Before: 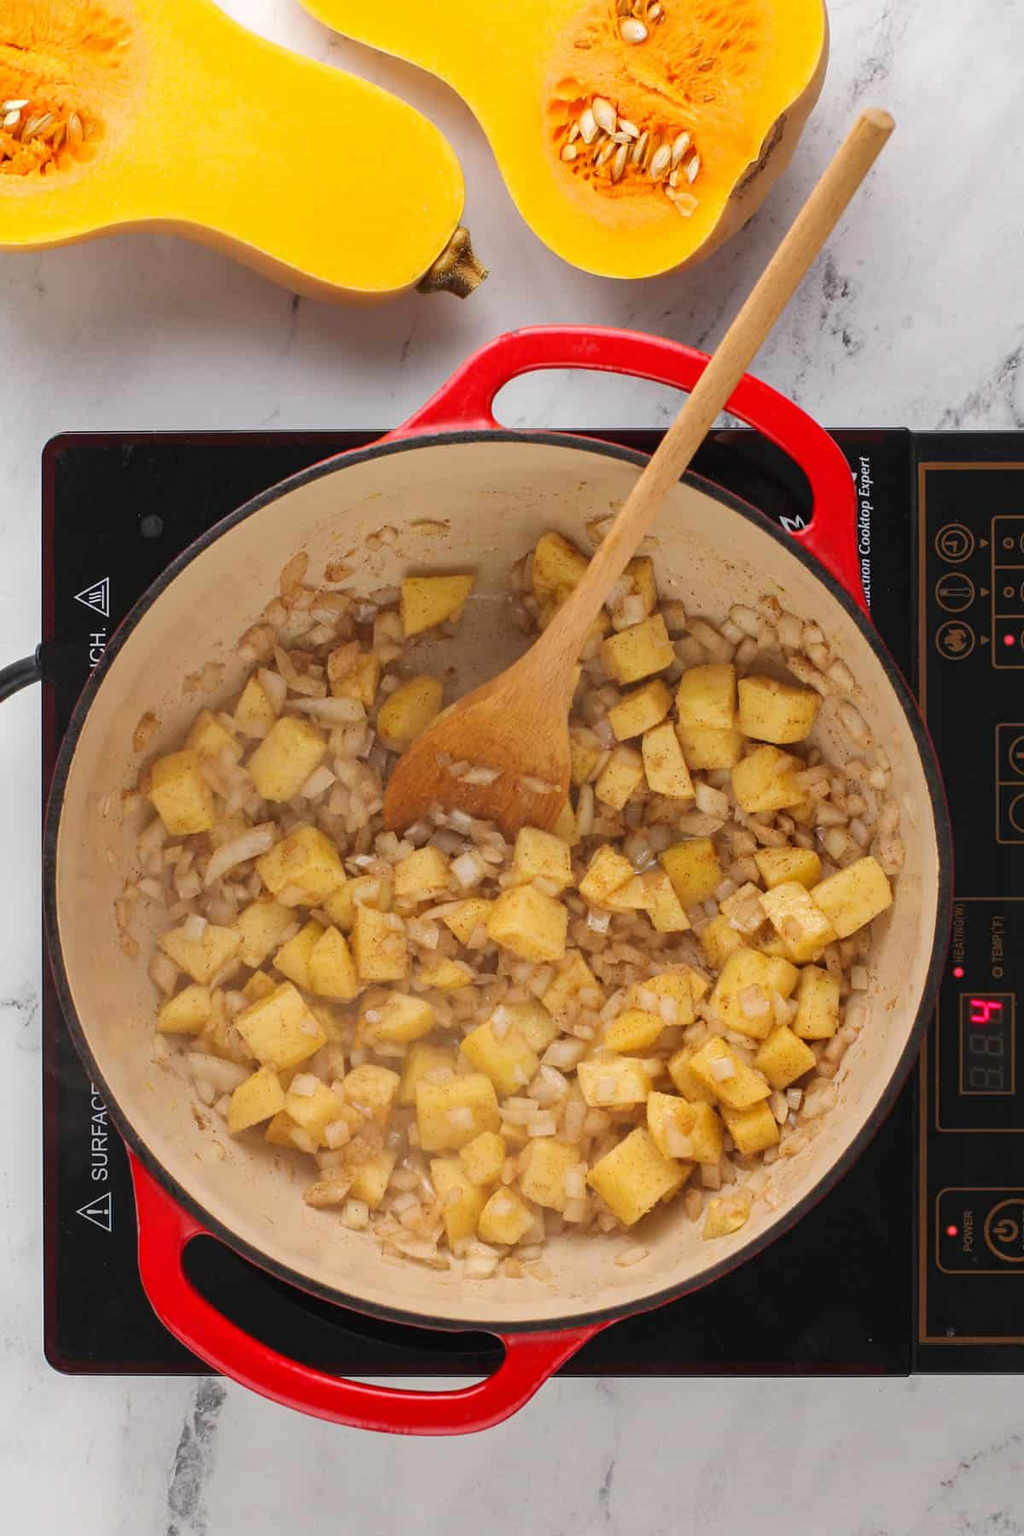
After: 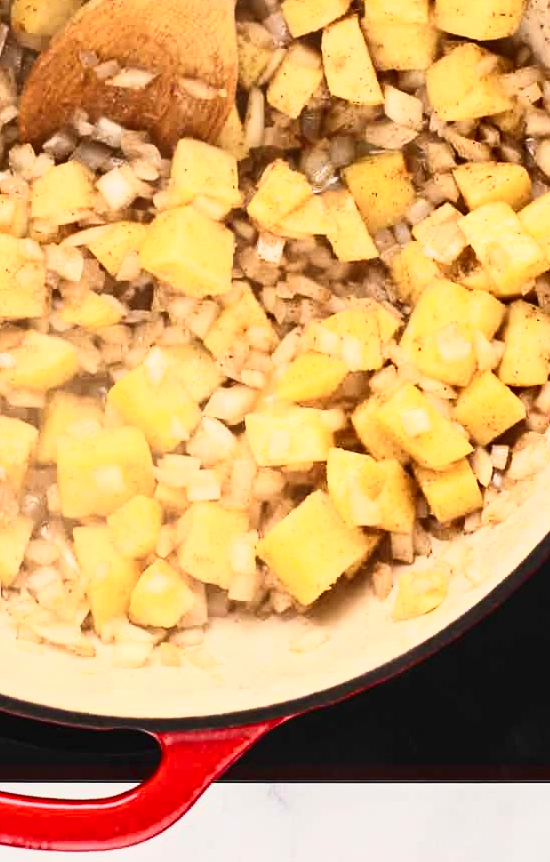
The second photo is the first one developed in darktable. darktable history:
crop: left 35.919%, top 46.18%, right 18.183%, bottom 5.904%
contrast brightness saturation: contrast 0.611, brightness 0.335, saturation 0.15
